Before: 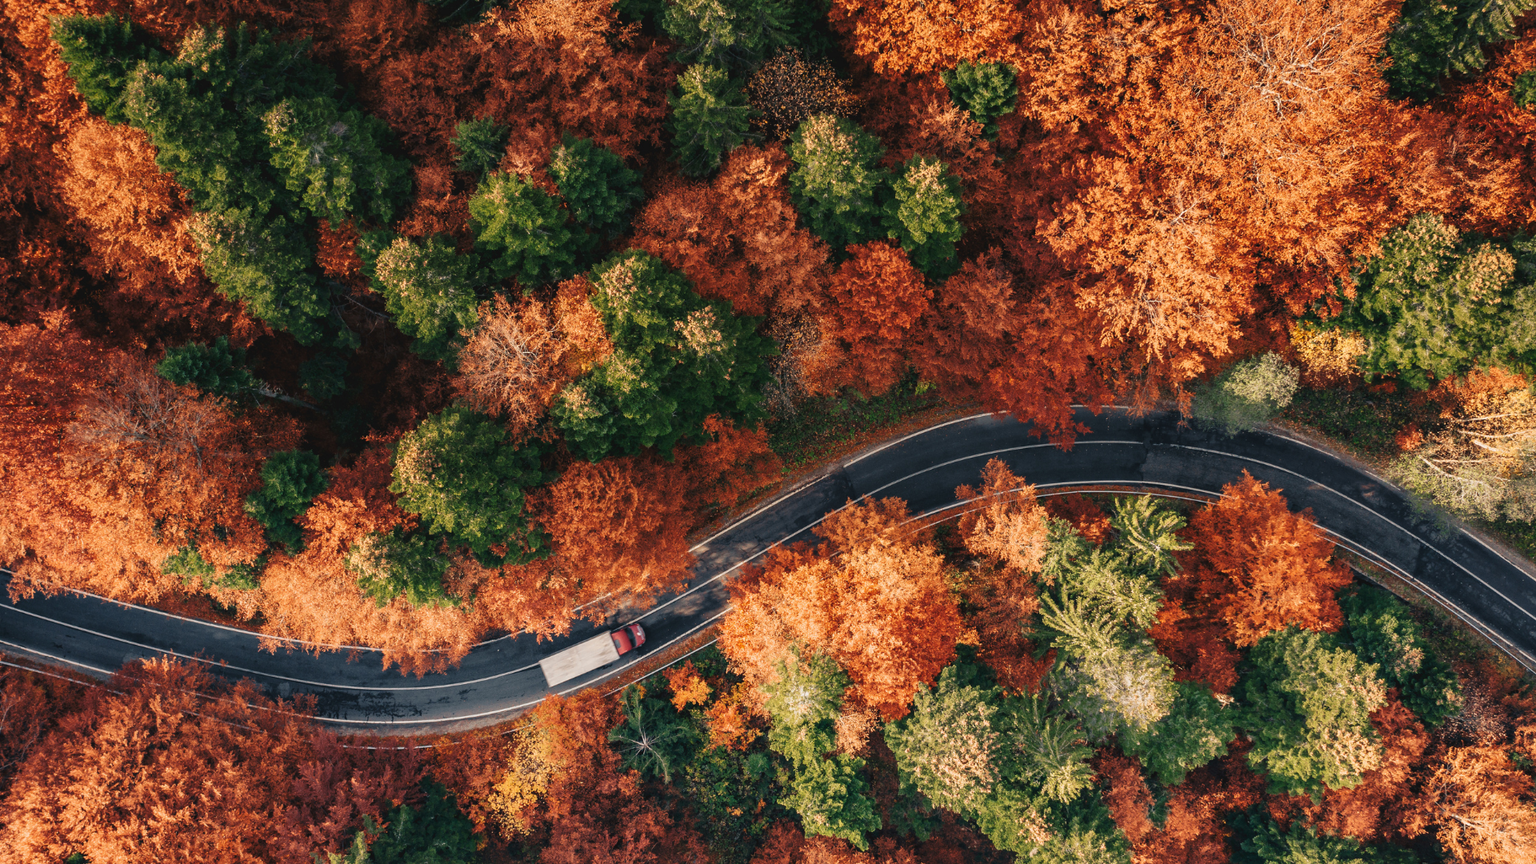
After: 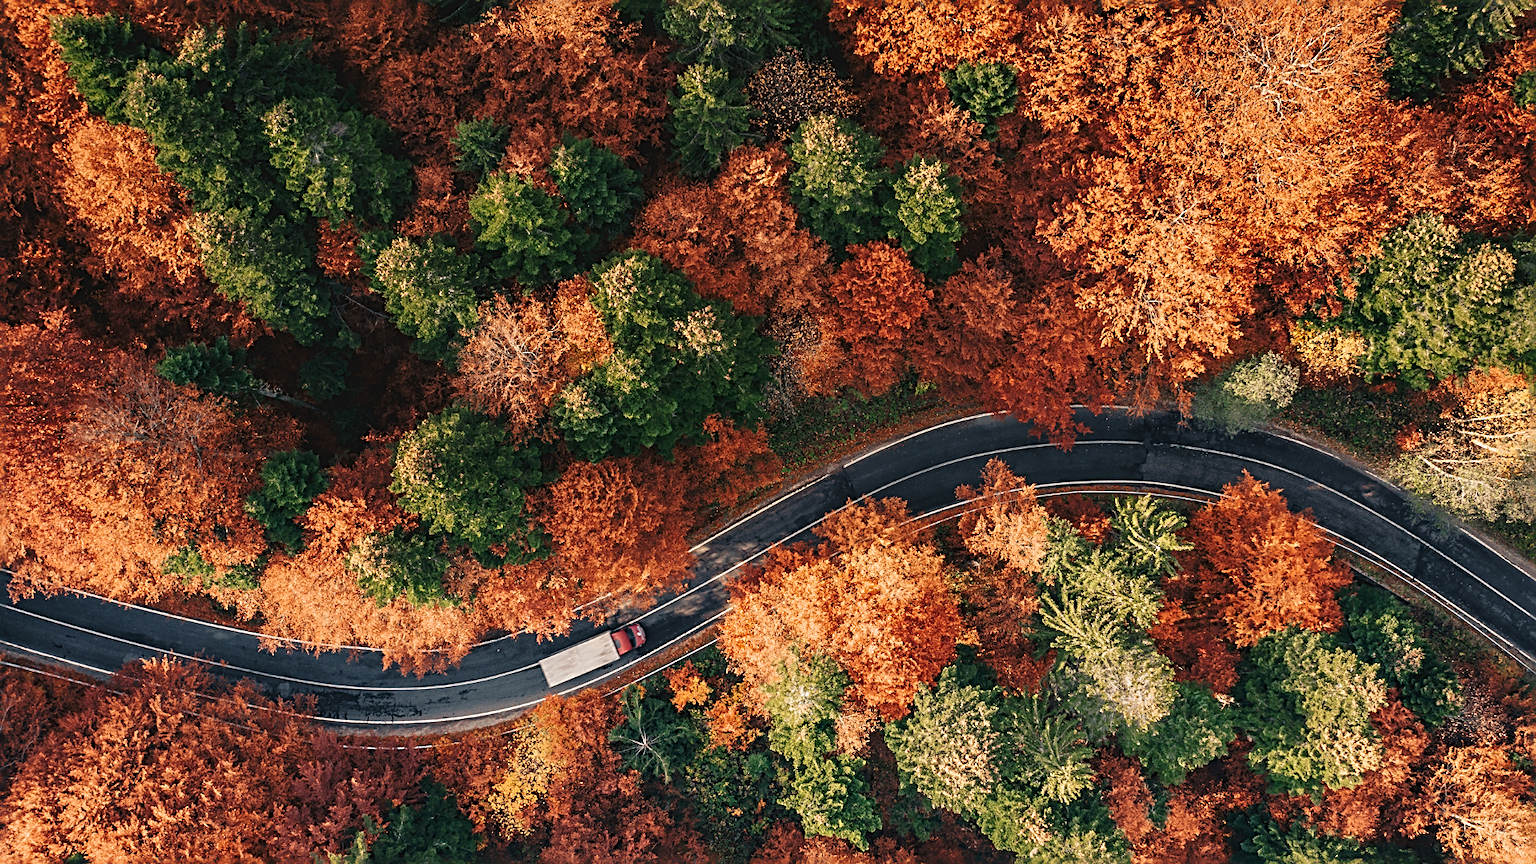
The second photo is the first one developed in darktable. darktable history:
sharpen: radius 2.809, amount 0.721
